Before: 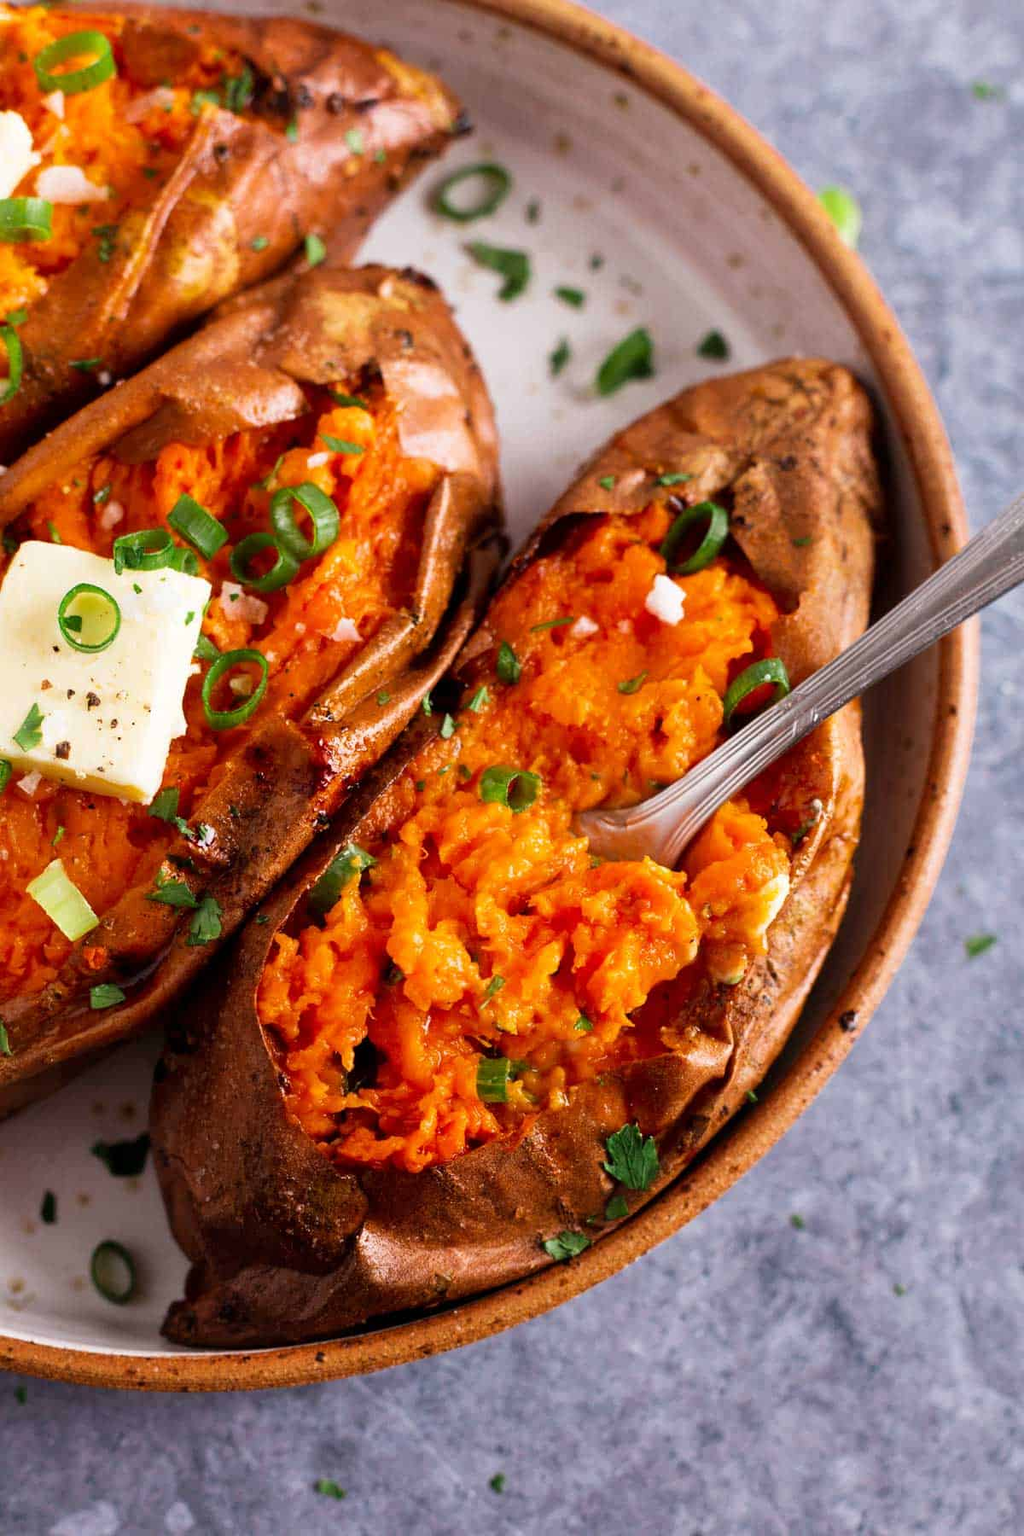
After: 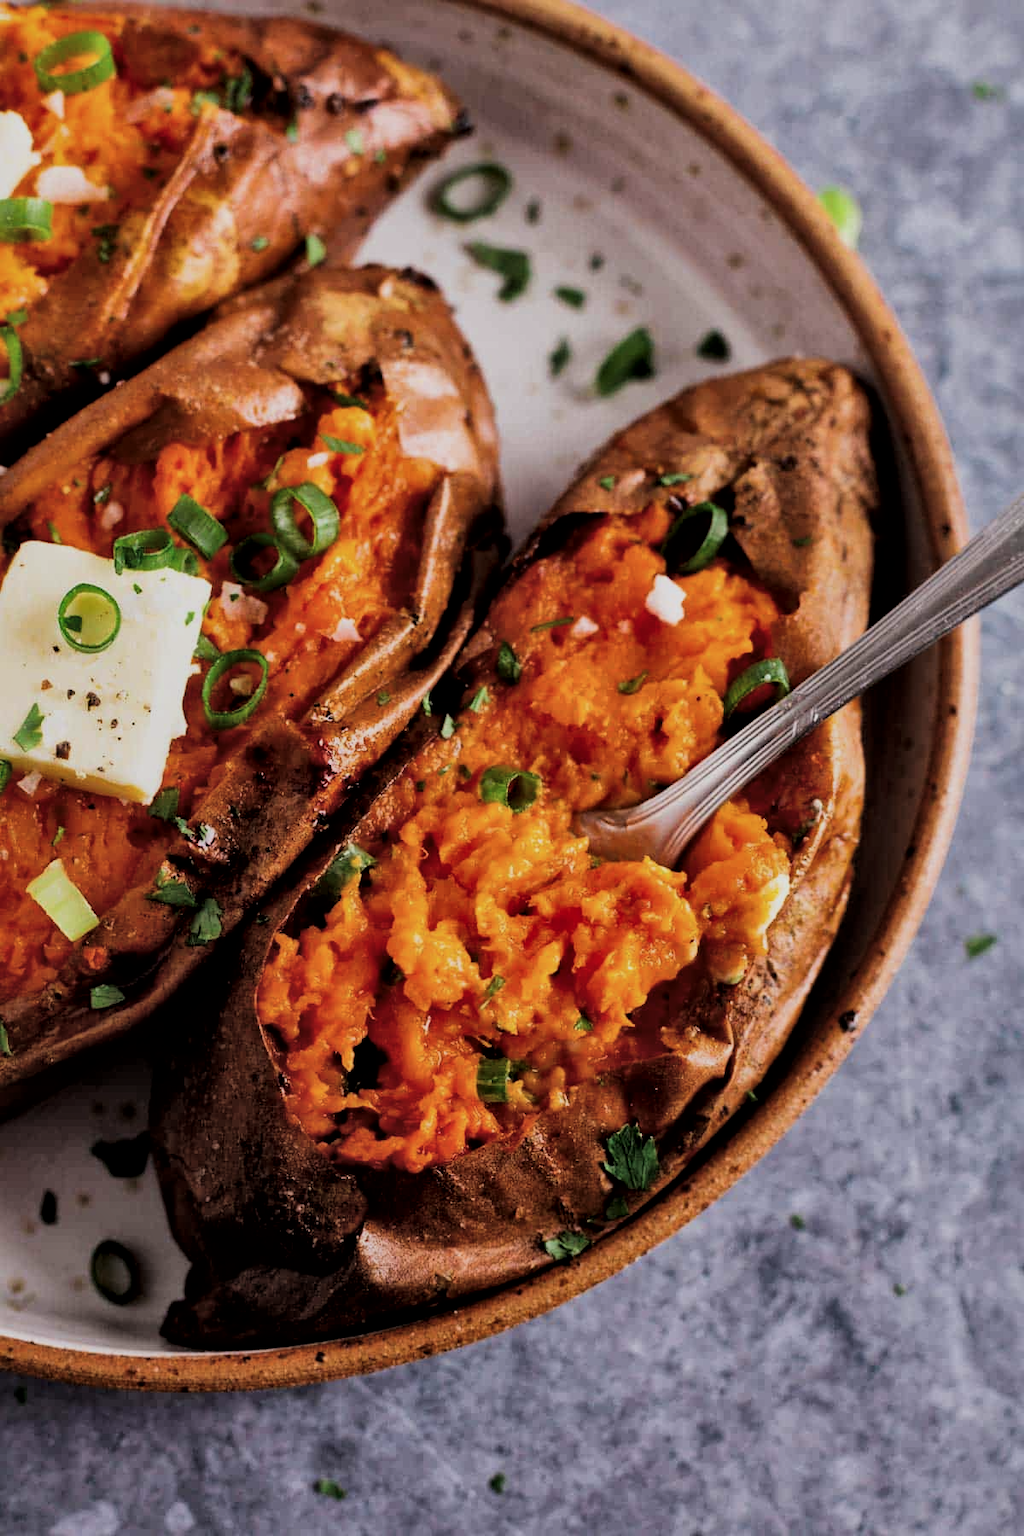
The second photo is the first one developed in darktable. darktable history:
exposure: black level correction -0.015, exposure -0.53 EV, compensate highlight preservation false
filmic rgb: black relative exposure -5.03 EV, white relative exposure 3.52 EV, hardness 3.18, contrast 1.192, highlights saturation mix -49.82%
local contrast: mode bilateral grid, contrast 20, coarseness 49, detail 149%, midtone range 0.2
